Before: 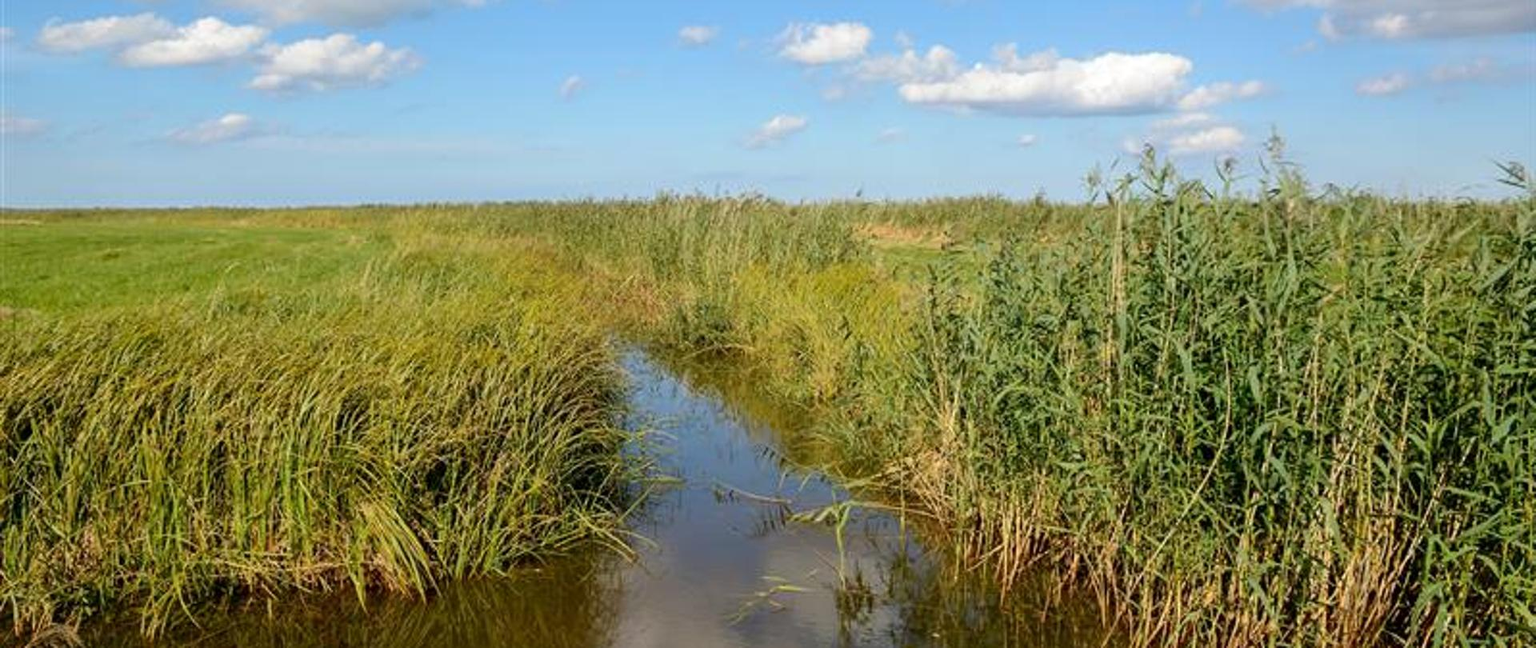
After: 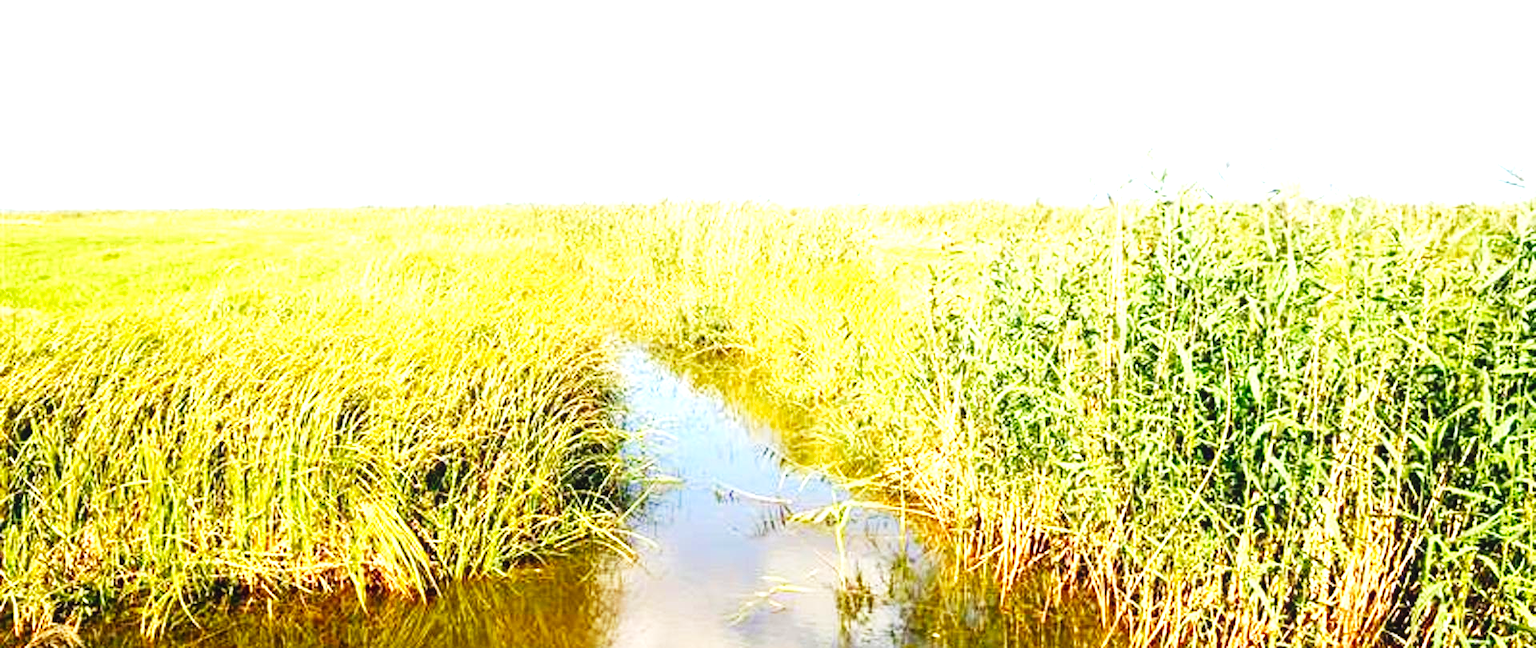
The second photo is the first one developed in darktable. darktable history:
levels: levels [0, 0.474, 0.947]
white balance: emerald 1
exposure: black level correction 0, exposure 0.9 EV, compensate highlight preservation false
base curve: curves: ch0 [(0, 0) (0.007, 0.004) (0.027, 0.03) (0.046, 0.07) (0.207, 0.54) (0.442, 0.872) (0.673, 0.972) (1, 1)], preserve colors none
contrast equalizer: y [[0.439, 0.44, 0.442, 0.457, 0.493, 0.498], [0.5 ×6], [0.5 ×6], [0 ×6], [0 ×6]], mix 0.76
